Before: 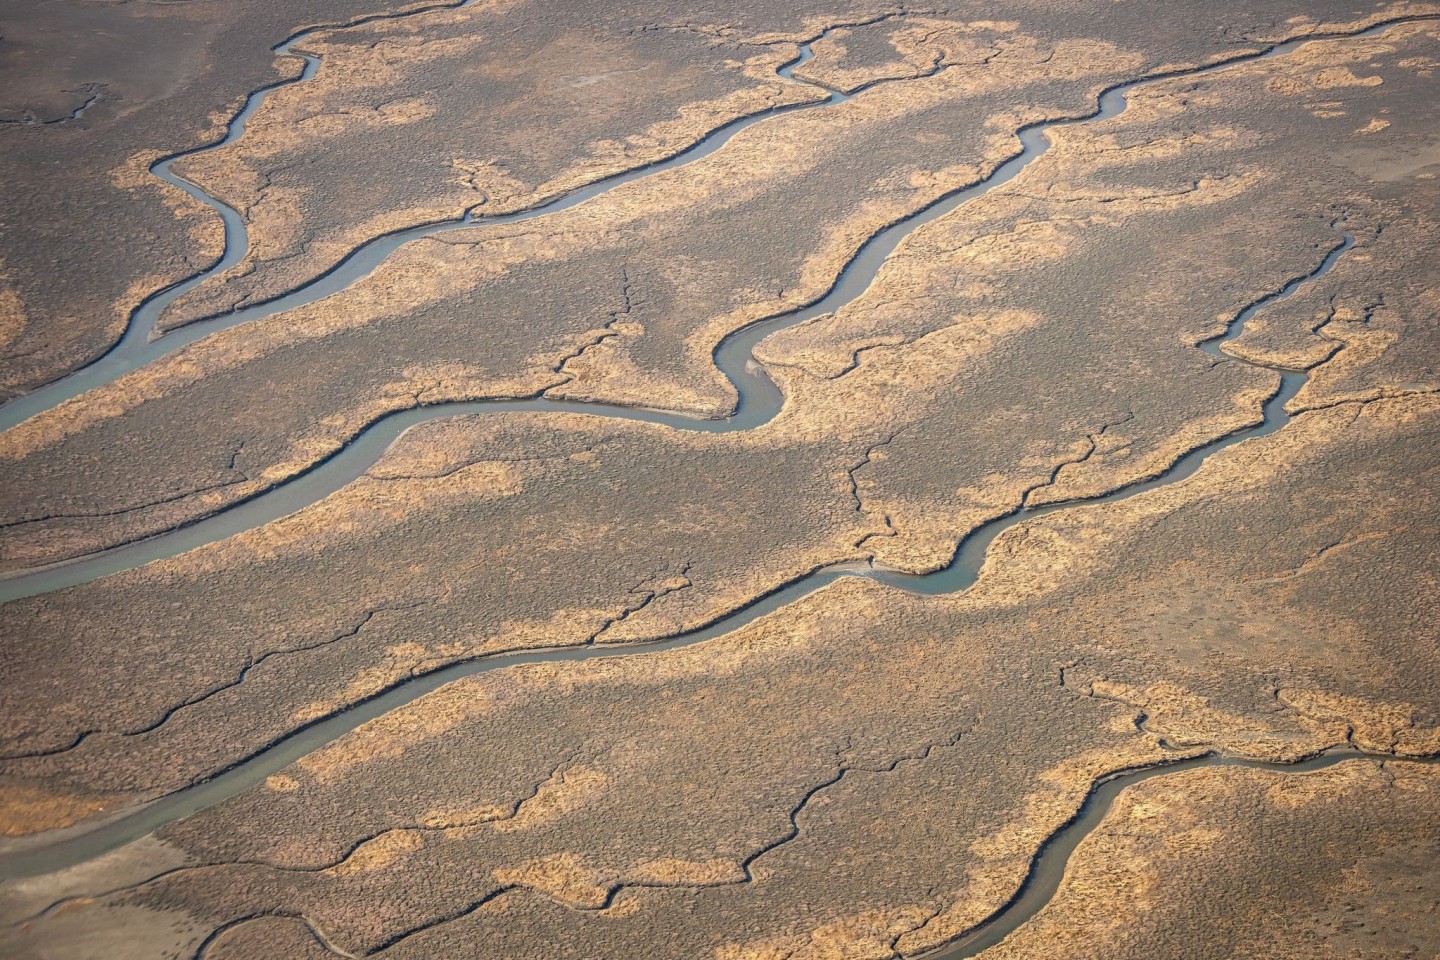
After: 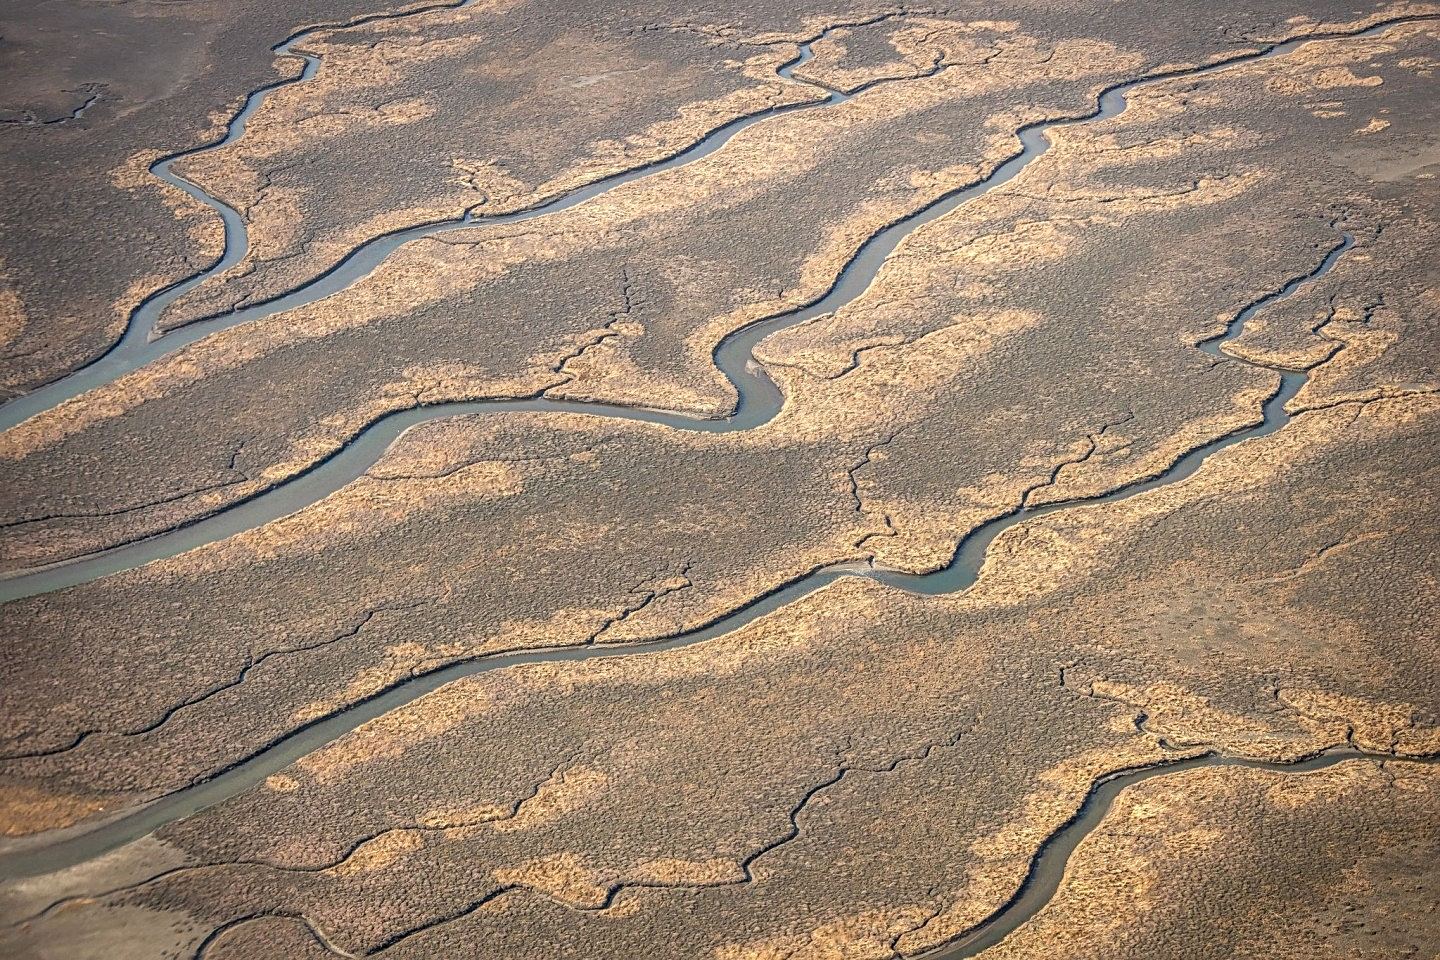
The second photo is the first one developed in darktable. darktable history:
local contrast: on, module defaults
white balance: emerald 1
sharpen: on, module defaults
